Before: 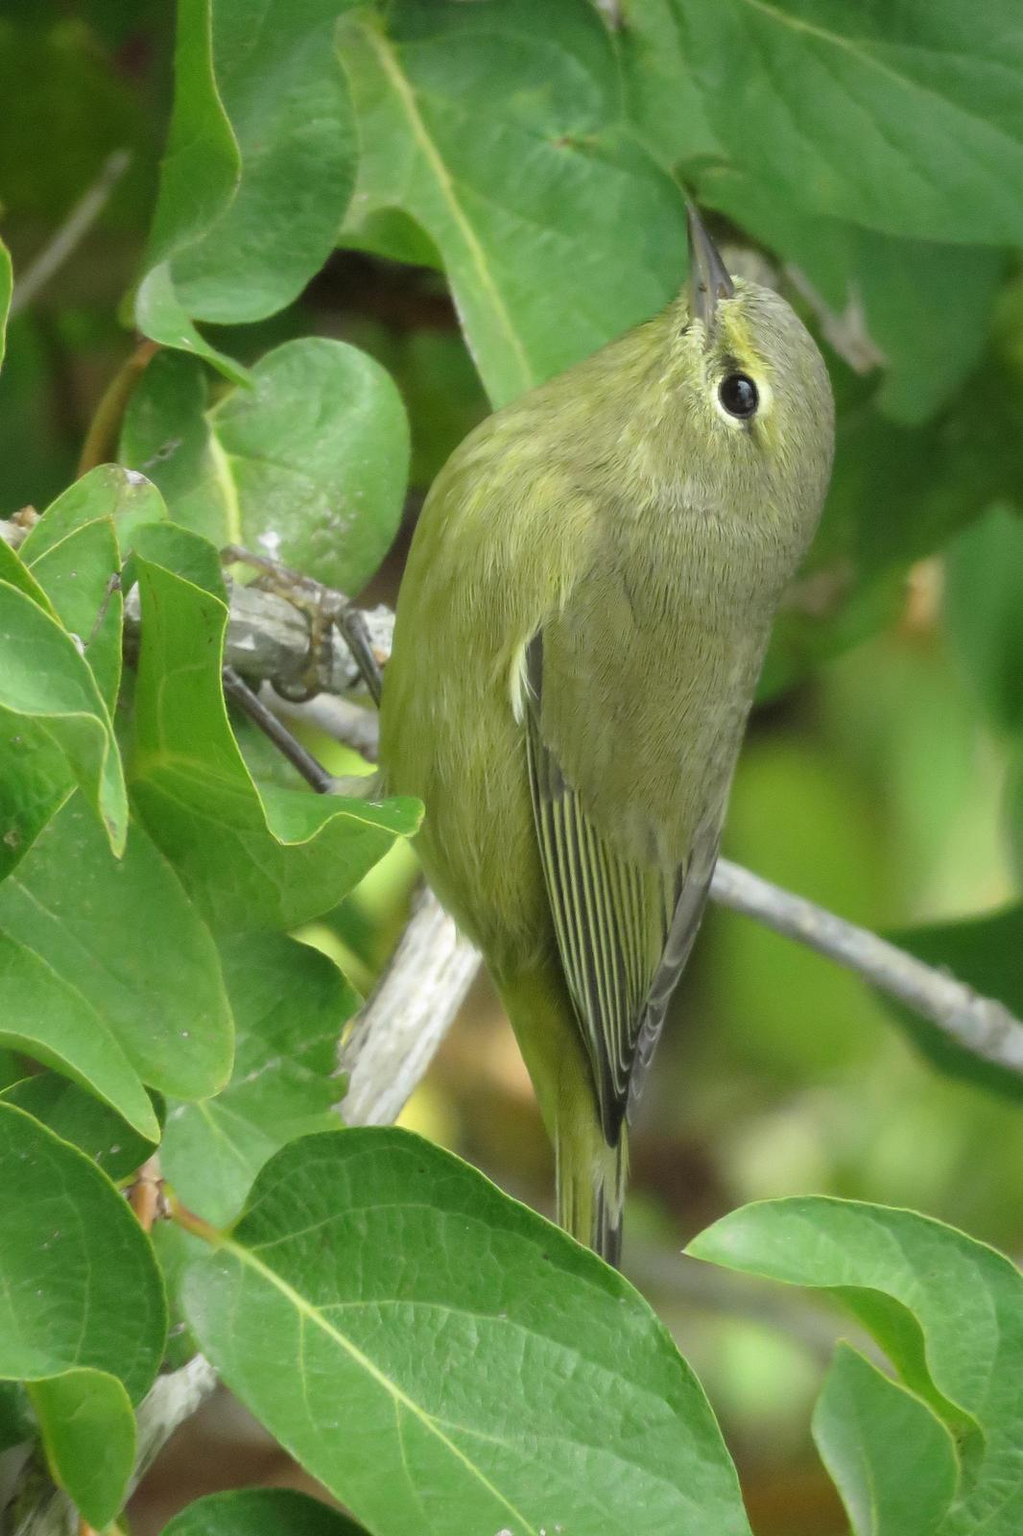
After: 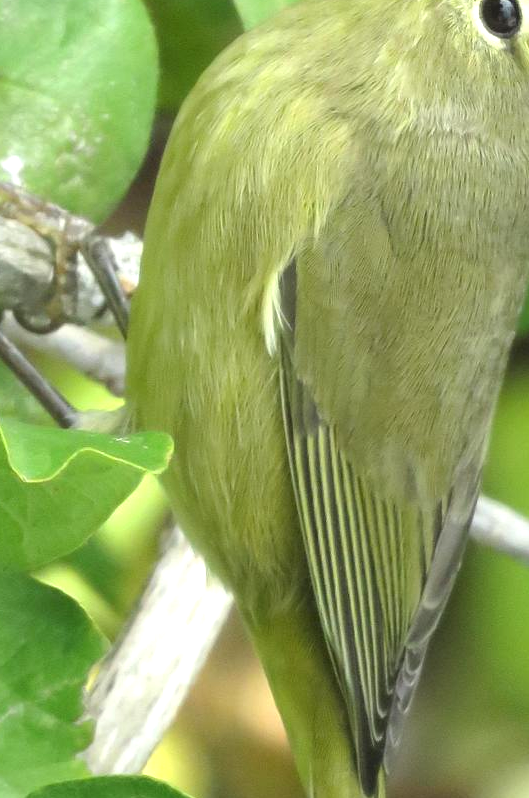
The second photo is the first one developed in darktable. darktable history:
crop: left 25.286%, top 24.877%, right 25.031%, bottom 25.216%
exposure: black level correction 0, exposure 0.589 EV, compensate highlight preservation false
